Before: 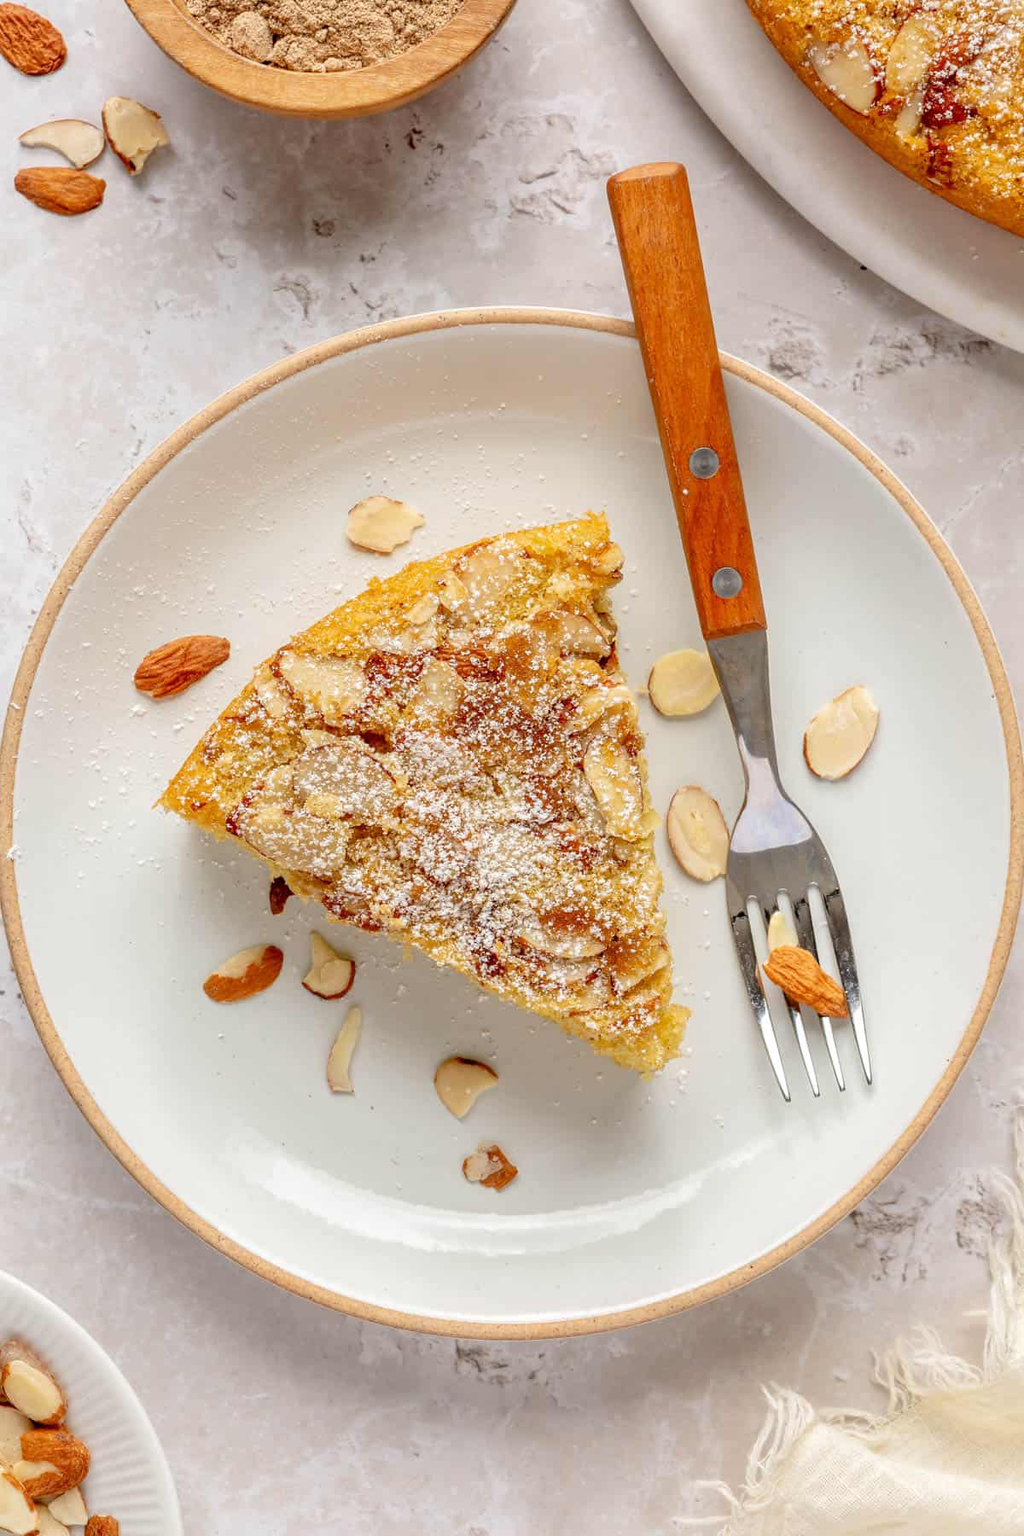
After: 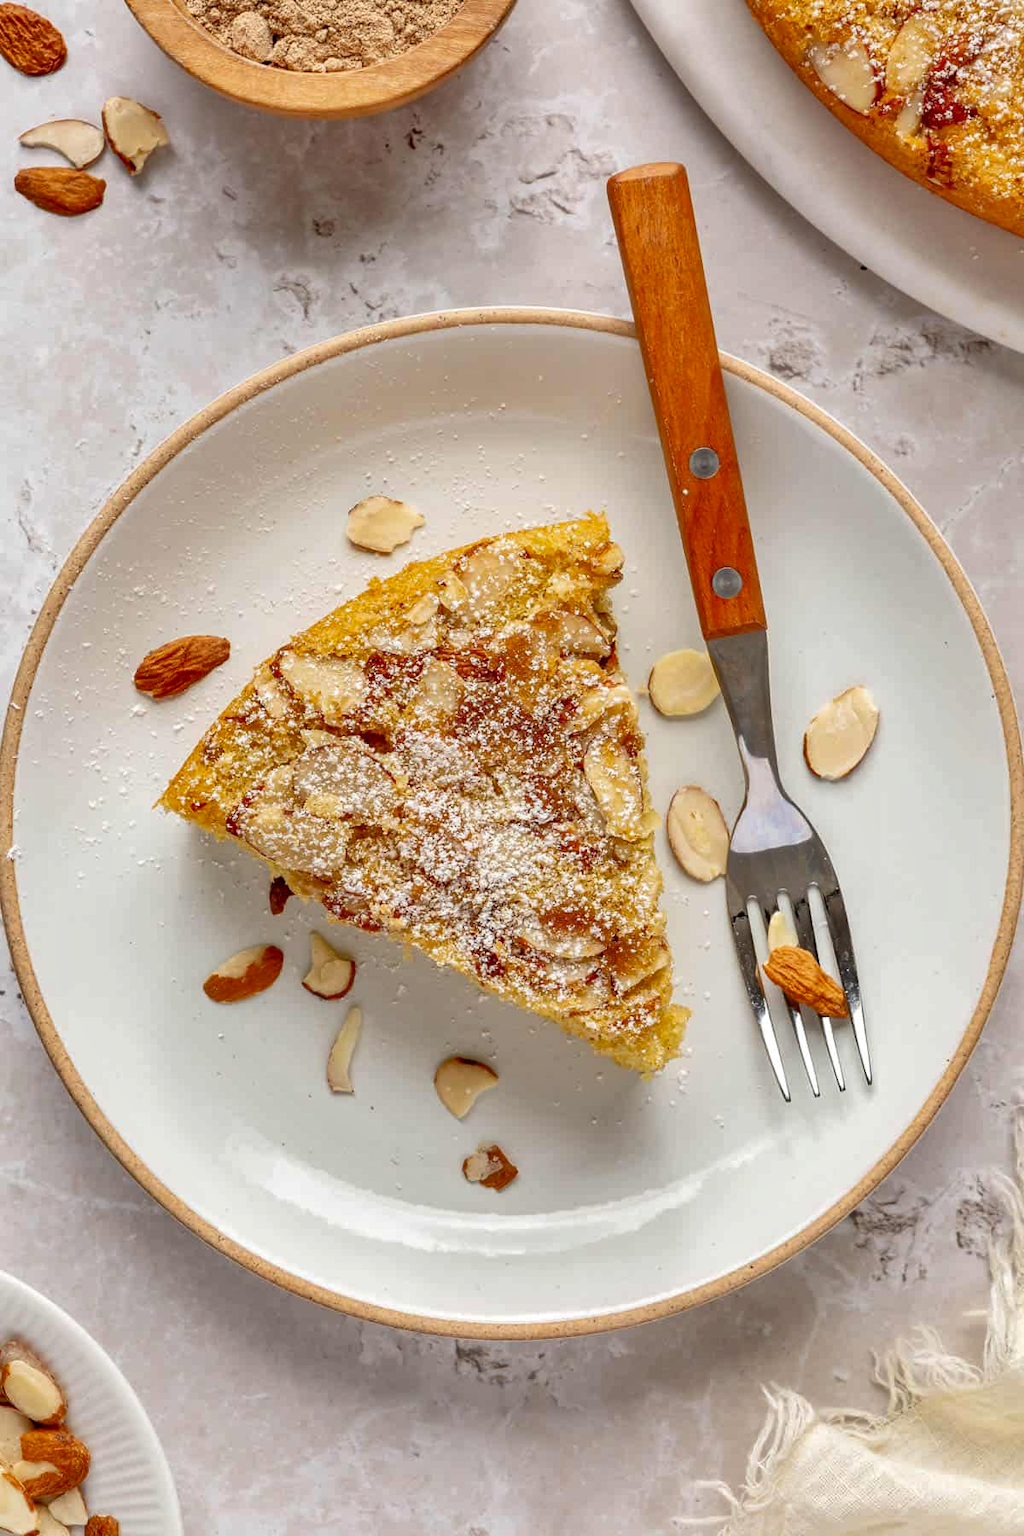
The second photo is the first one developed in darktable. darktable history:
shadows and highlights: soften with gaussian
tone equalizer: mask exposure compensation -0.512 EV
